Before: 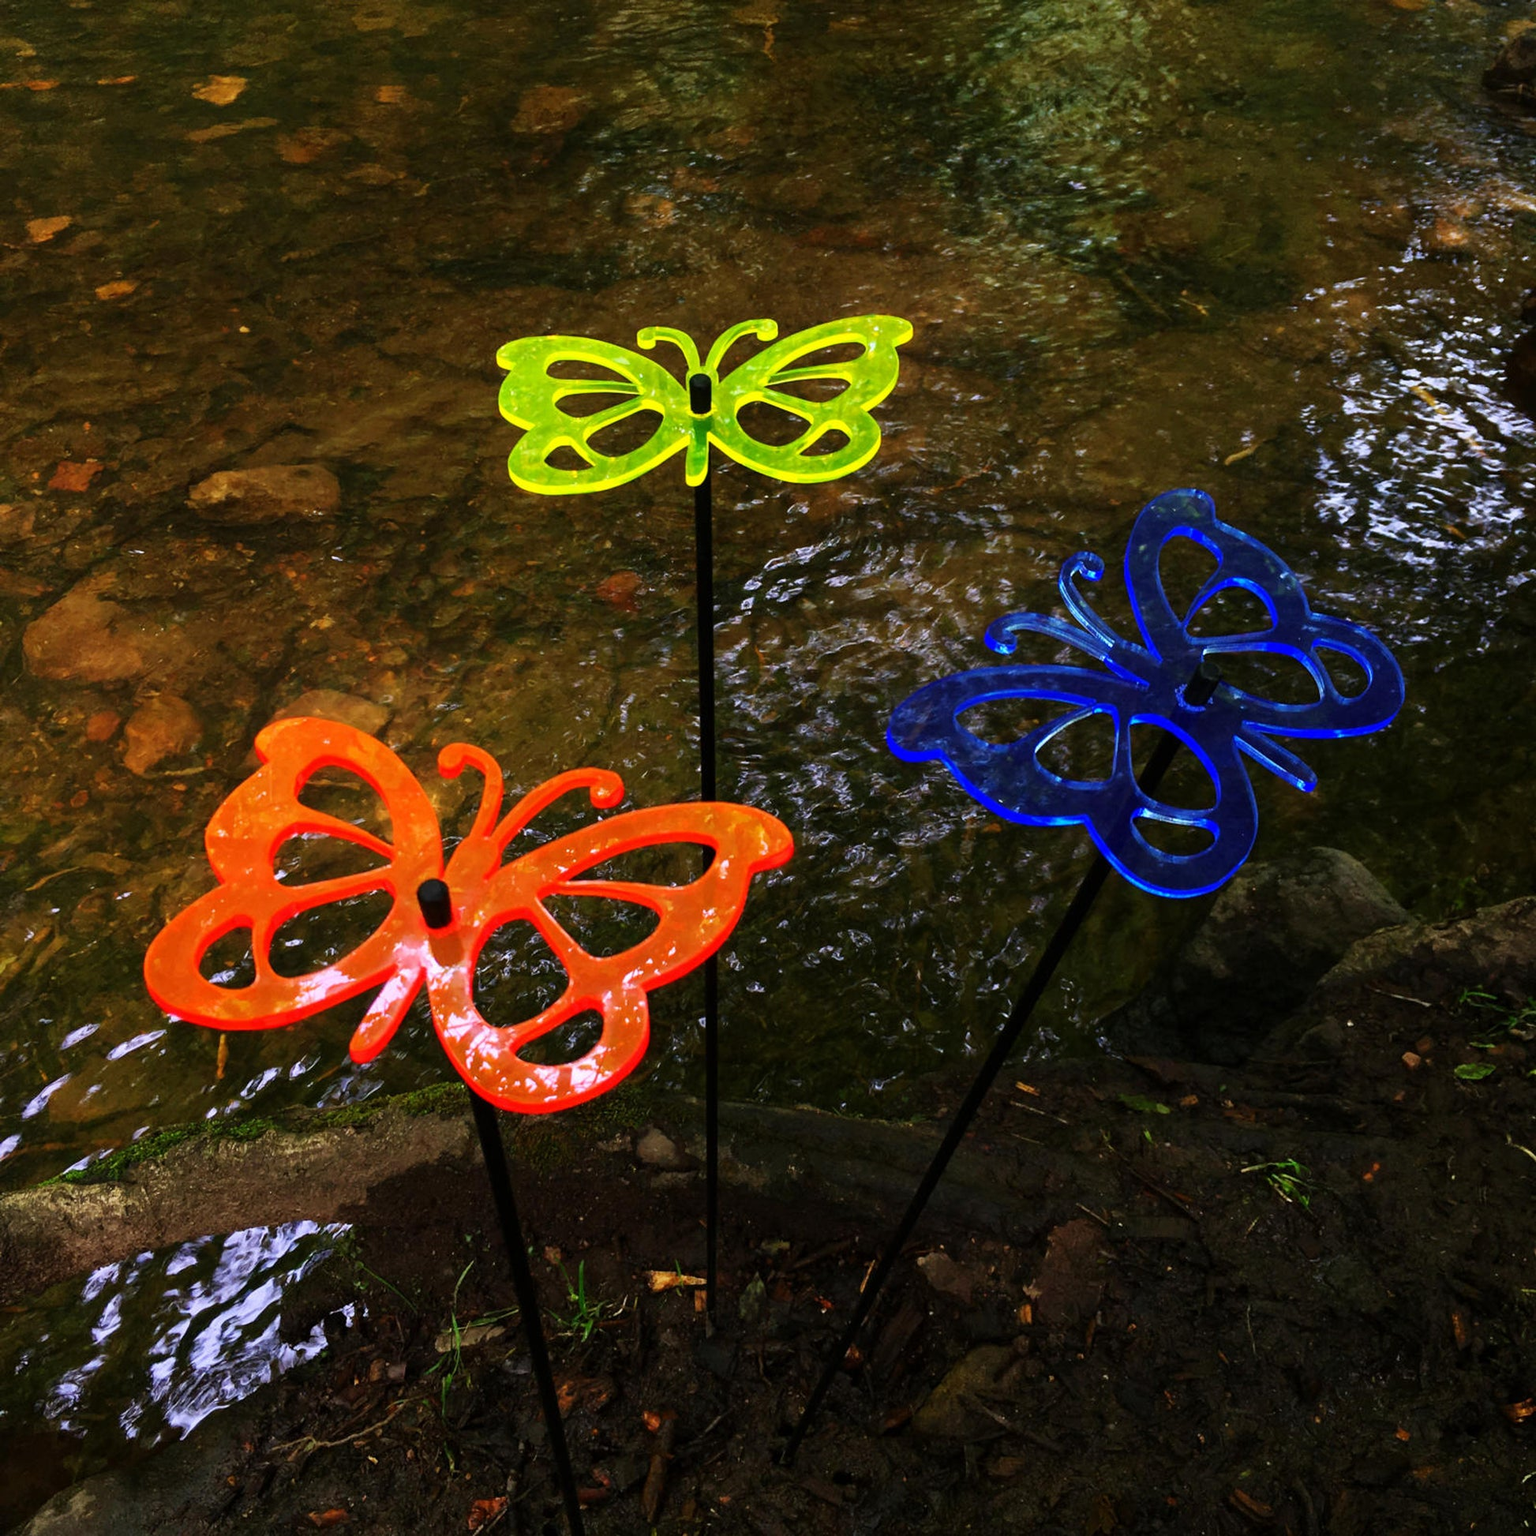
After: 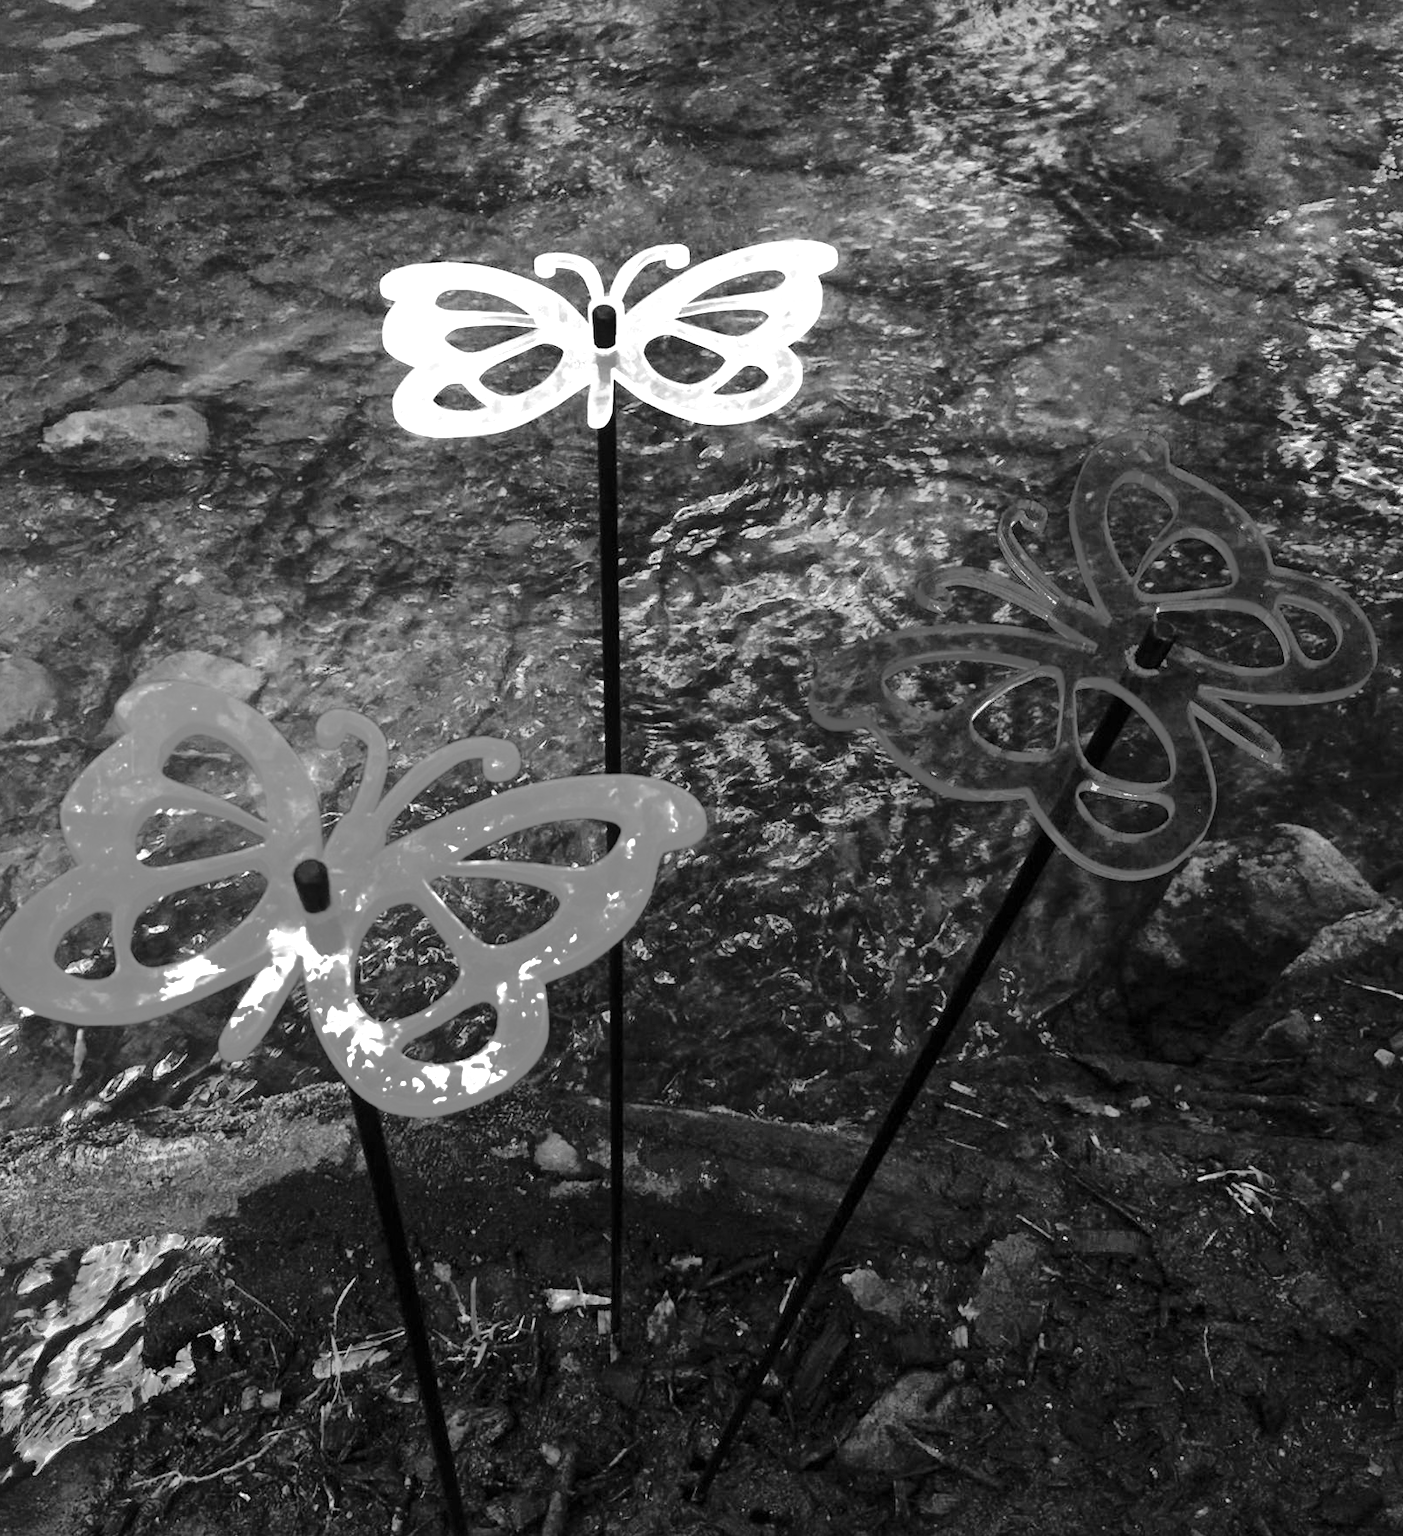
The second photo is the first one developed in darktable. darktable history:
color balance rgb: highlights gain › luminance 16.371%, highlights gain › chroma 2.865%, highlights gain › hue 260.75°, perceptual saturation grading › global saturation 19.715%, global vibrance 15.074%
color zones: curves: ch0 [(0.002, 0.593) (0.143, 0.417) (0.285, 0.541) (0.455, 0.289) (0.608, 0.327) (0.727, 0.283) (0.869, 0.571) (1, 0.603)]; ch1 [(0, 0) (0.143, 0) (0.286, 0) (0.429, 0) (0.571, 0) (0.714, 0) (0.857, 0)]
exposure: black level correction 0, exposure 0.499 EV, compensate exposure bias true
tone equalizer: -7 EV 0.142 EV, -6 EV 0.628 EV, -5 EV 1.18 EV, -4 EV 1.31 EV, -3 EV 1.15 EV, -2 EV 0.6 EV, -1 EV 0.154 EV, edges refinement/feathering 500, mask exposure compensation -1.57 EV, preserve details no
crop: left 9.79%, top 6.28%, right 6.935%, bottom 2.593%
contrast equalizer: y [[0.6 ×6], [0.55 ×6], [0 ×6], [0 ×6], [0 ×6]], mix -0.184
local contrast: mode bilateral grid, contrast 21, coarseness 51, detail 119%, midtone range 0.2
shadows and highlights: shadows 39.84, highlights -59.73
